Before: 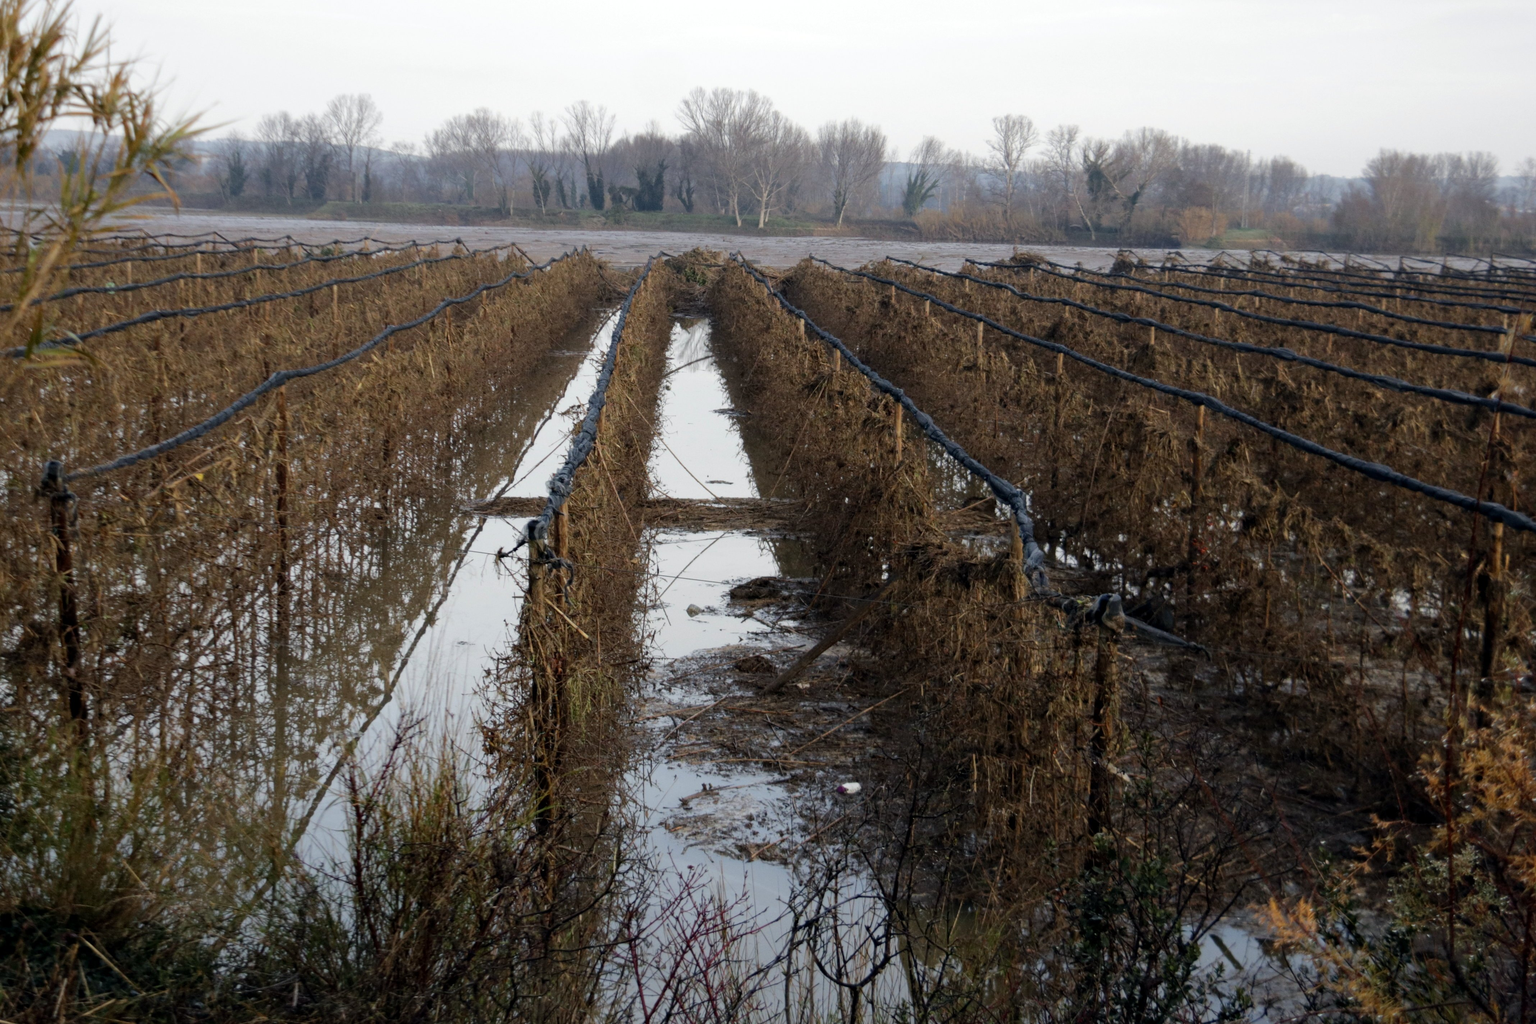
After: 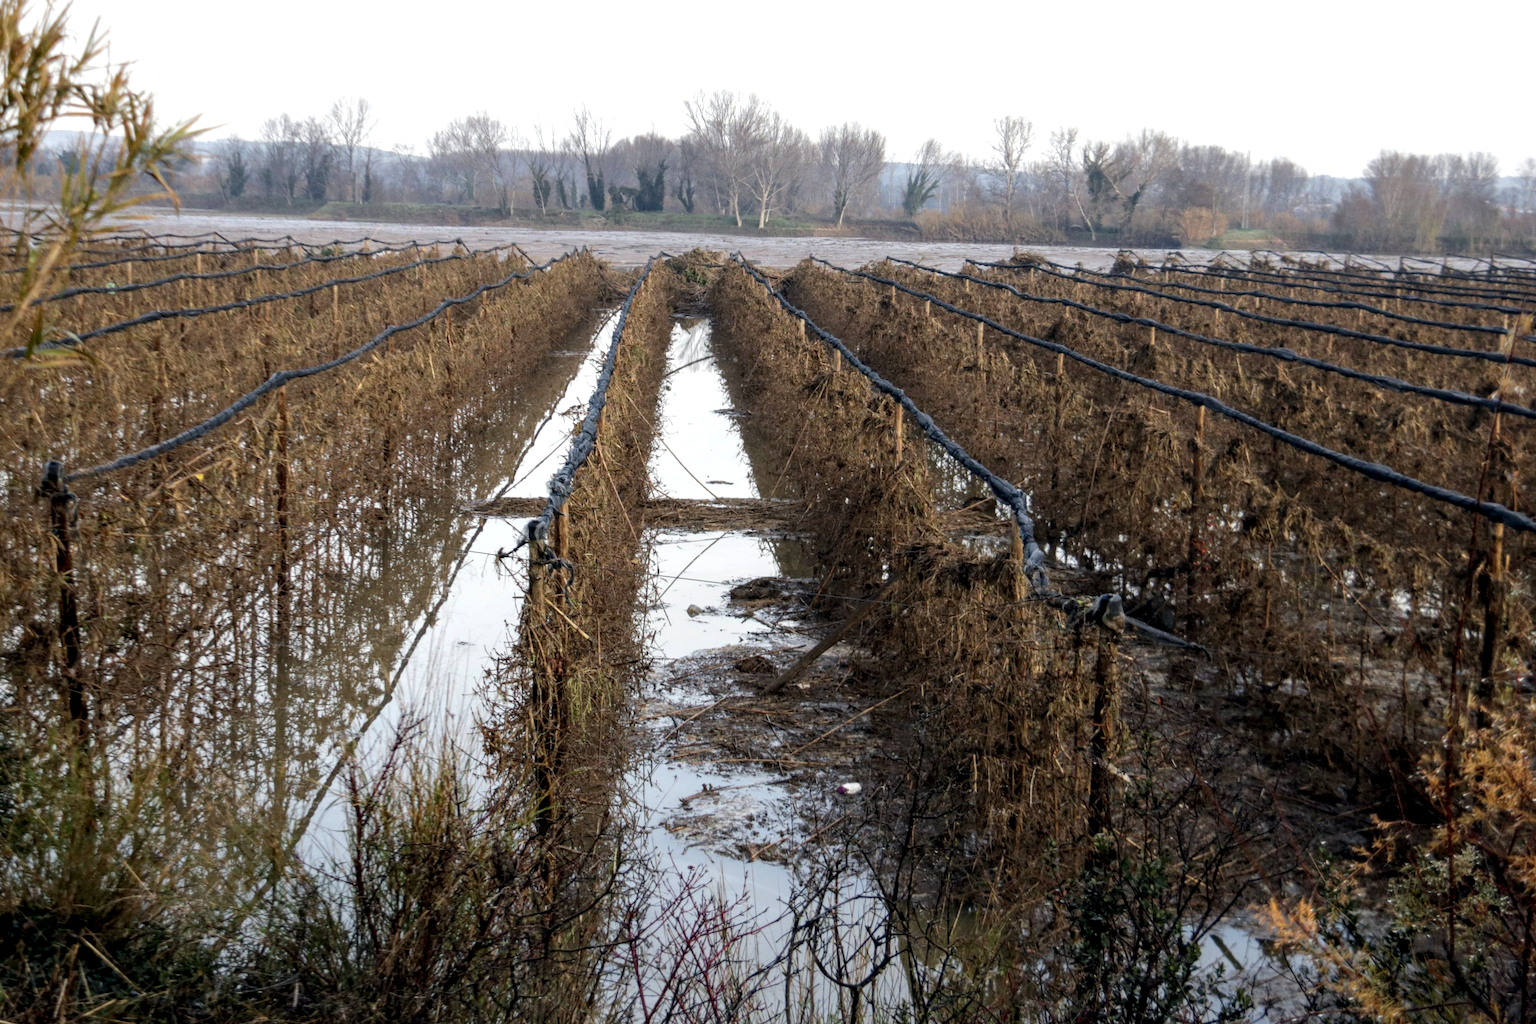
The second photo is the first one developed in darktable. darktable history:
exposure: black level correction 0.001, exposure 0.499 EV, compensate exposure bias true, compensate highlight preservation false
local contrast: on, module defaults
